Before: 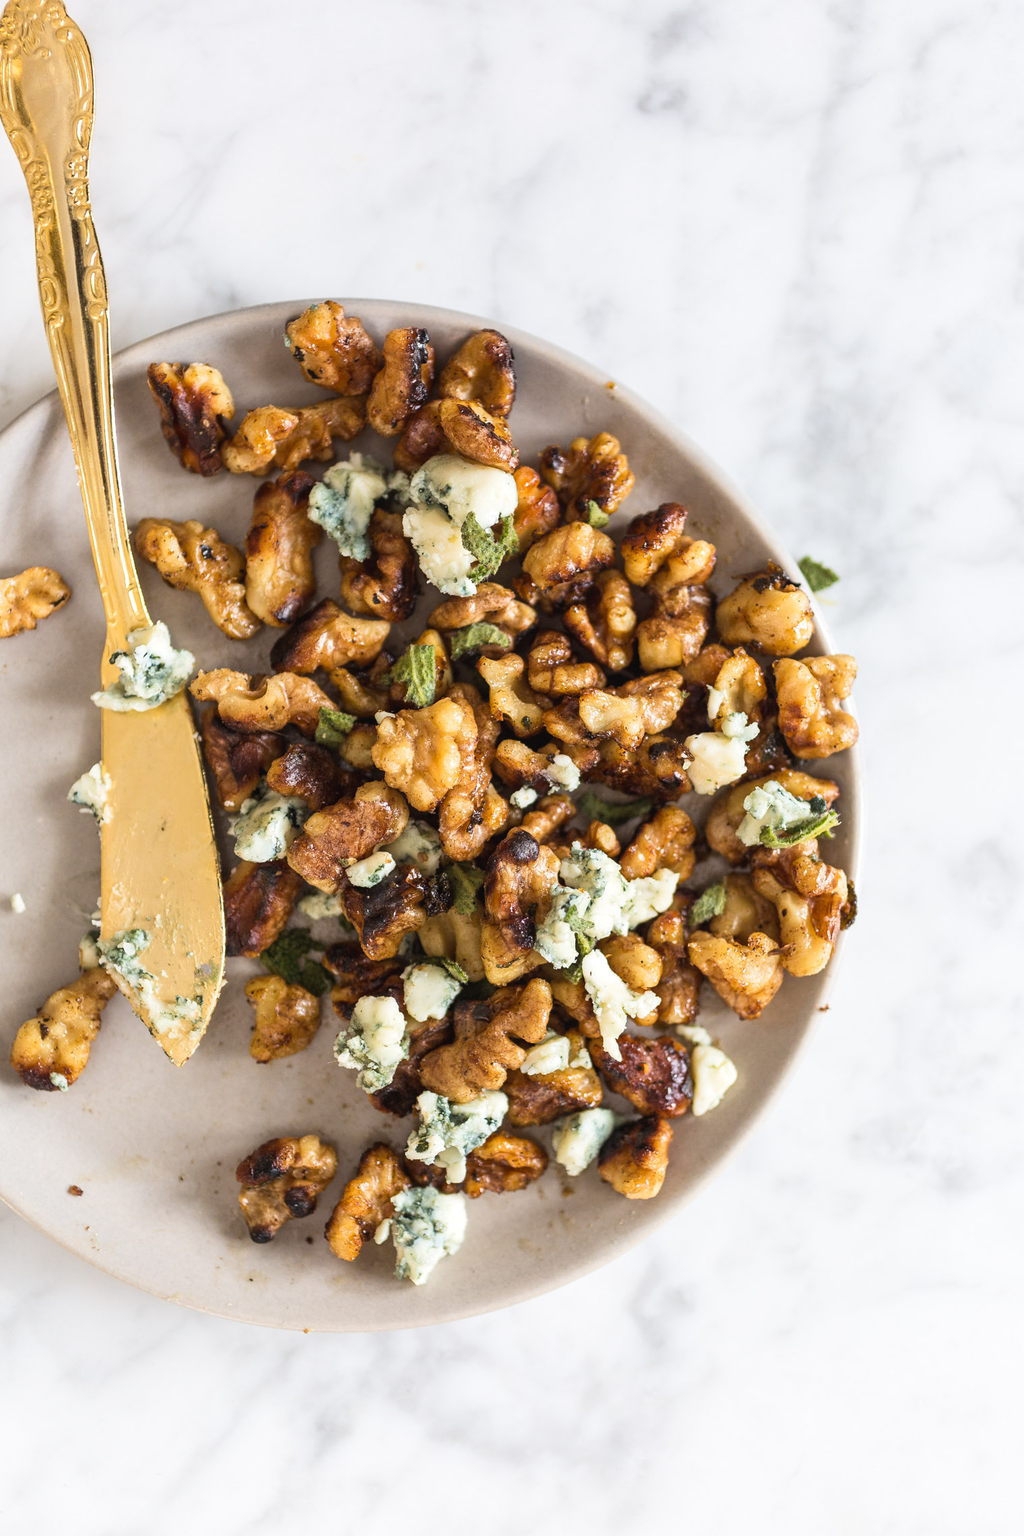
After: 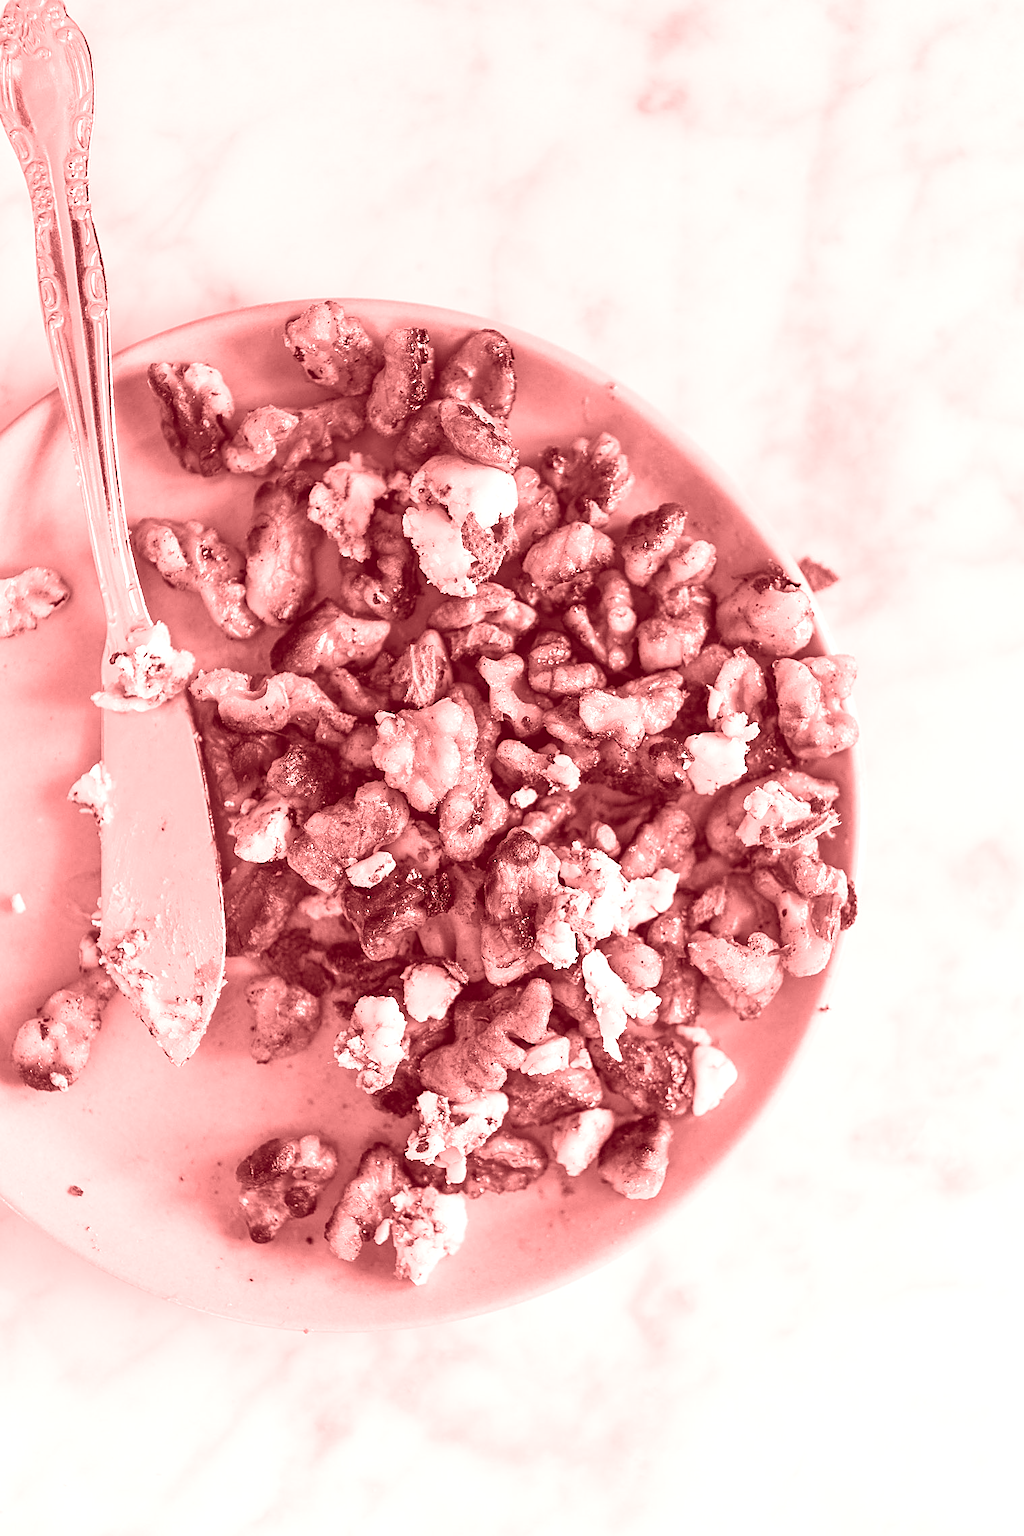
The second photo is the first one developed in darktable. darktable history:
colorize: saturation 60%, source mix 100%
sharpen: on, module defaults
color correction: highlights a* -39.68, highlights b* -40, shadows a* -40, shadows b* -40, saturation -3
